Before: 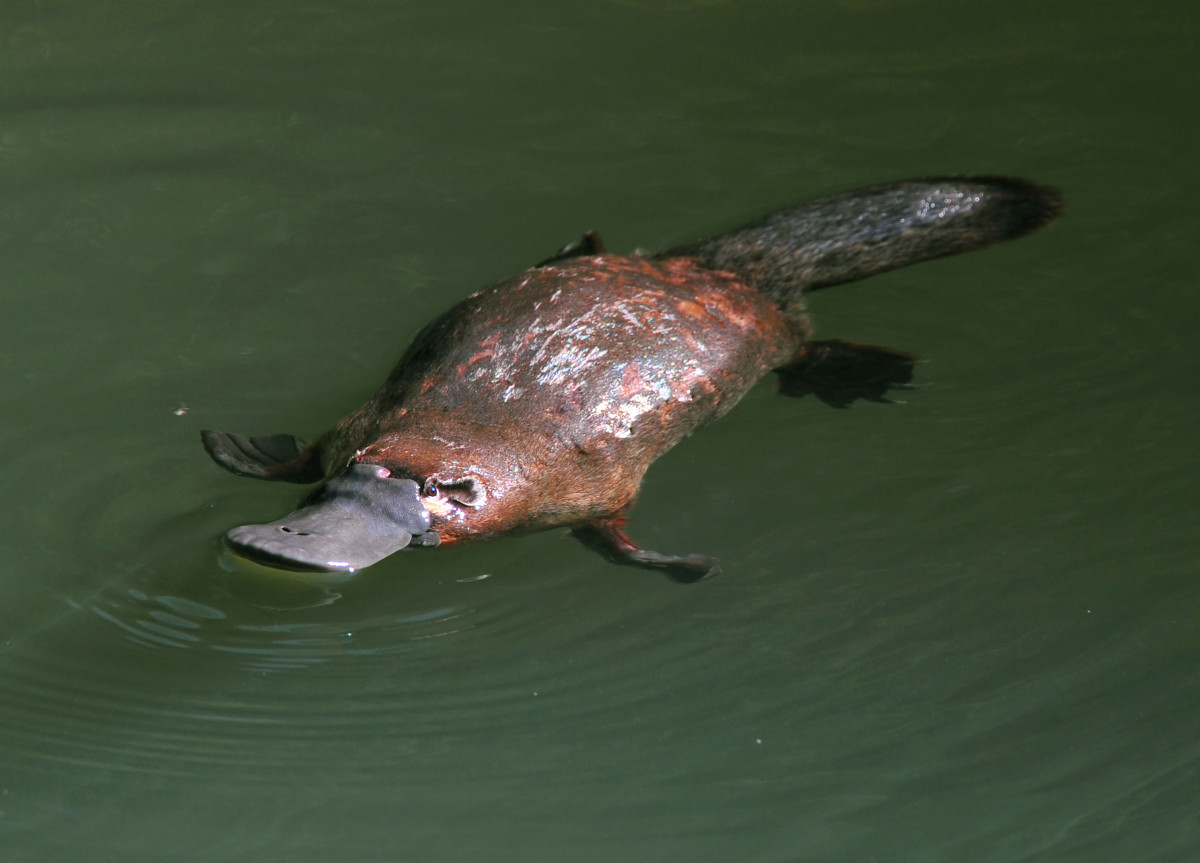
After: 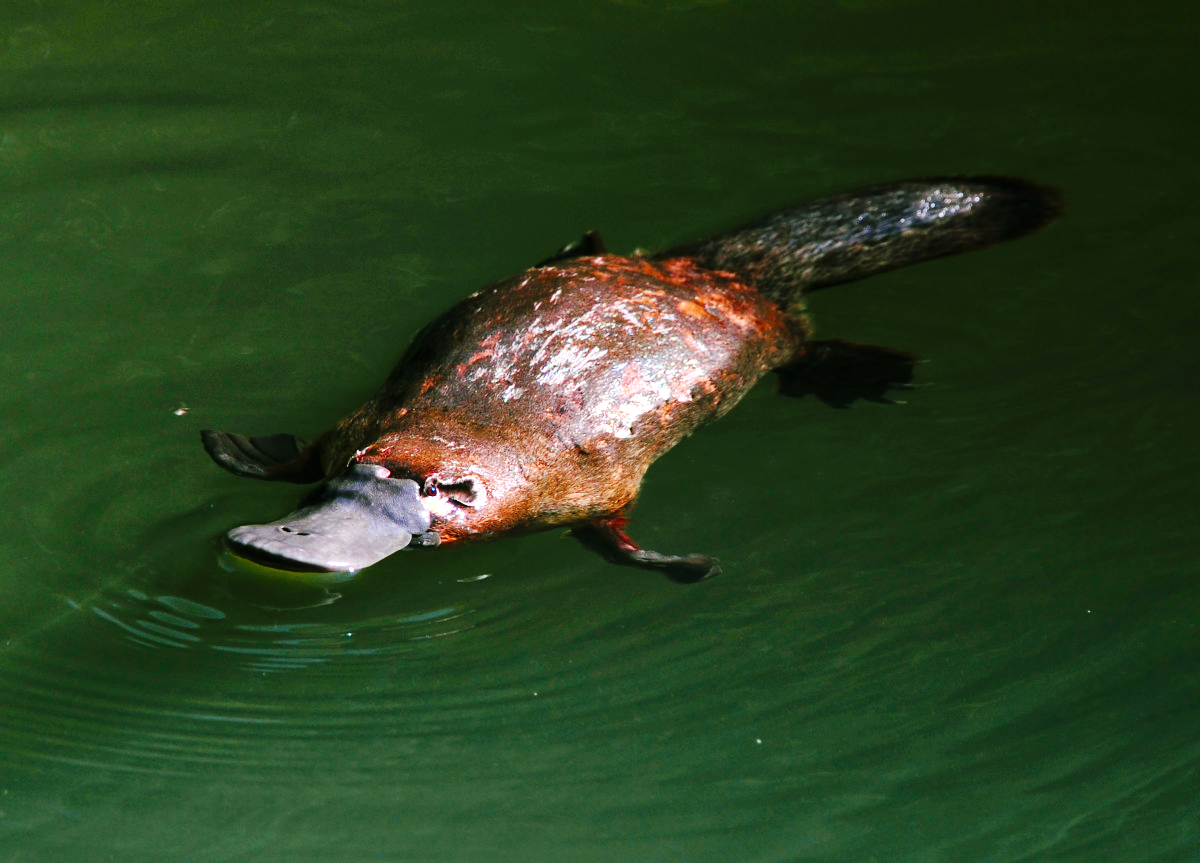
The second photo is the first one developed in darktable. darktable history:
color balance rgb: shadows lift › luminance -20%, power › hue 72.24°, highlights gain › luminance 15%, global offset › hue 171.6°, perceptual saturation grading › highlights -15%, perceptual saturation grading › shadows 25%, global vibrance 35%, contrast 10%
base curve: curves: ch0 [(0, 0) (0.036, 0.025) (0.121, 0.166) (0.206, 0.329) (0.605, 0.79) (1, 1)], preserve colors none
